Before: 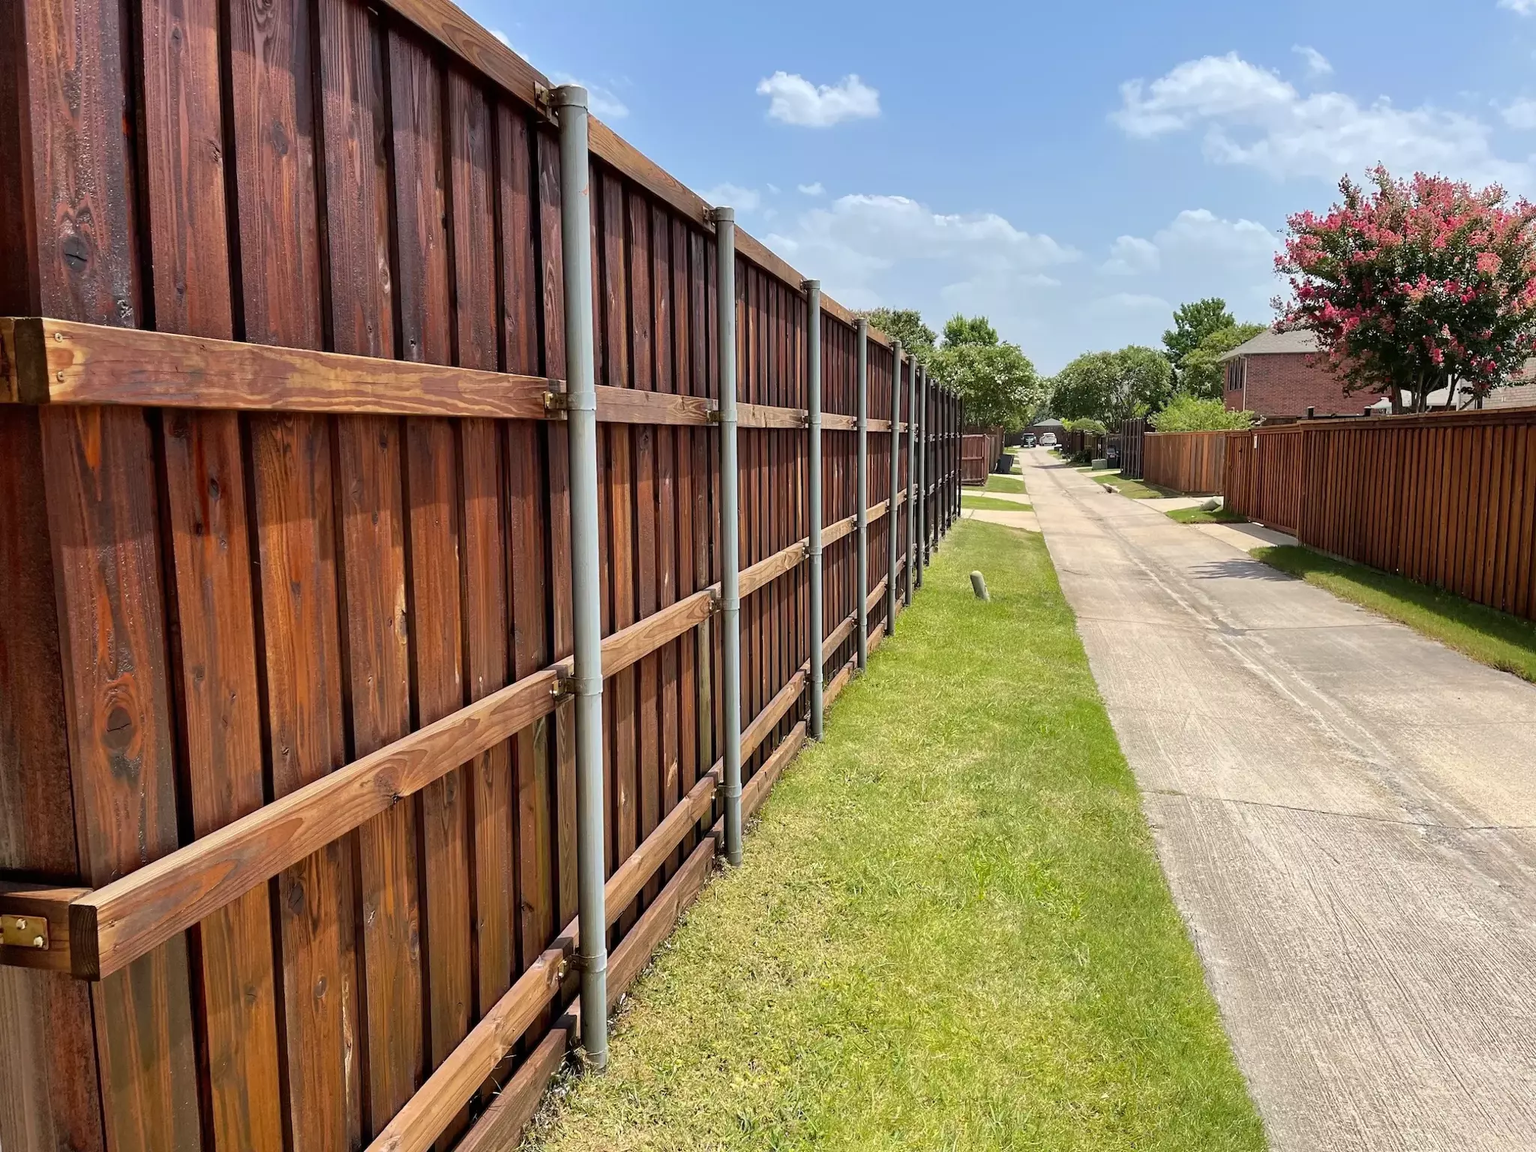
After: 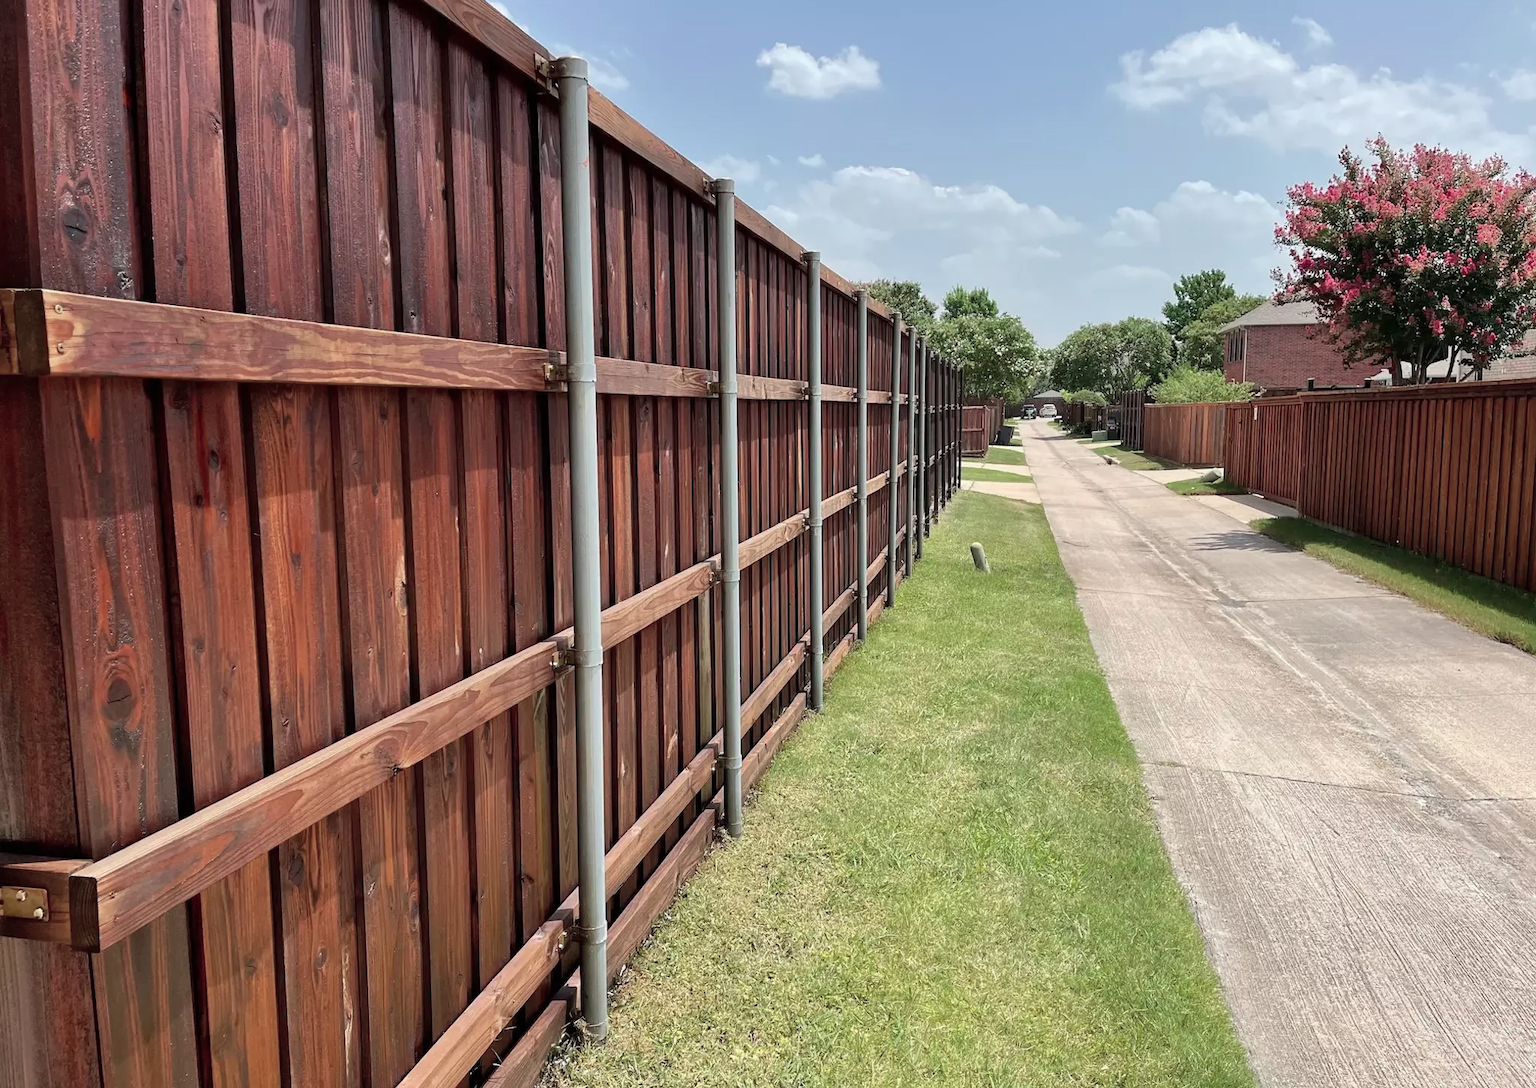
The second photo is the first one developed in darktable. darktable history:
color contrast: blue-yellow contrast 0.7
crop and rotate: top 2.479%, bottom 3.018%
